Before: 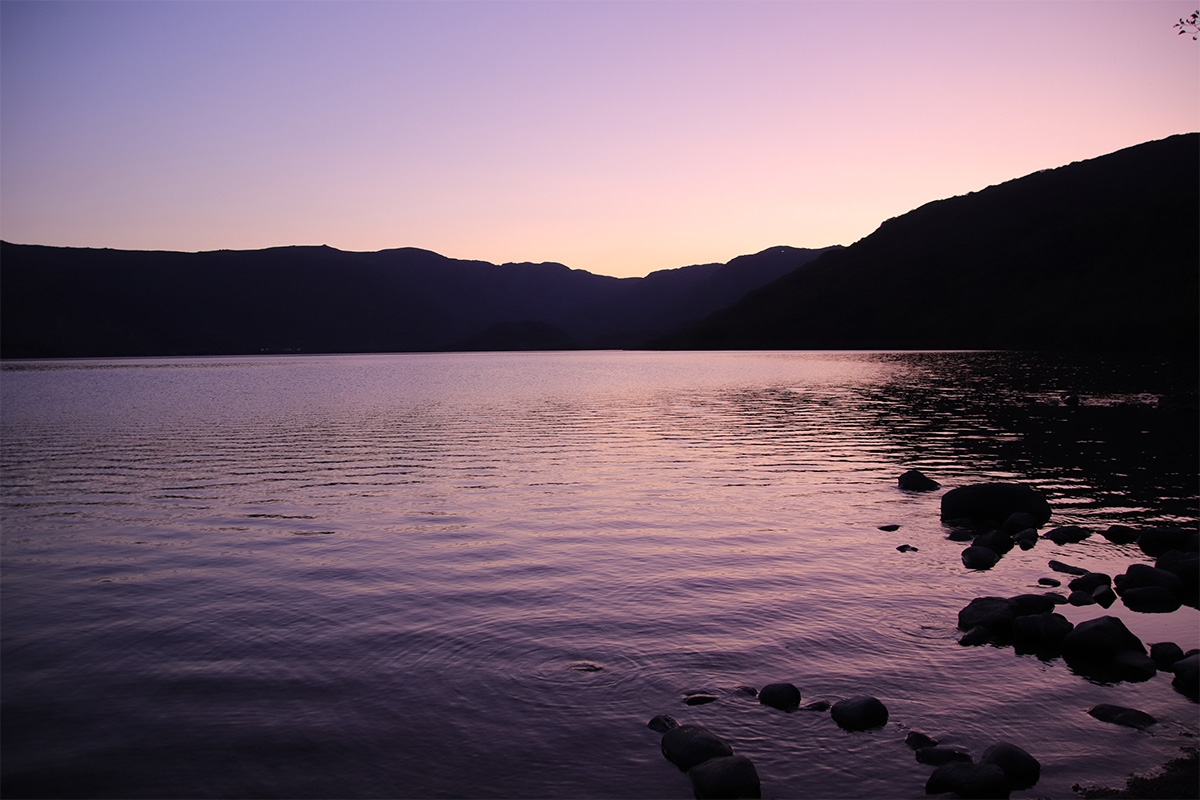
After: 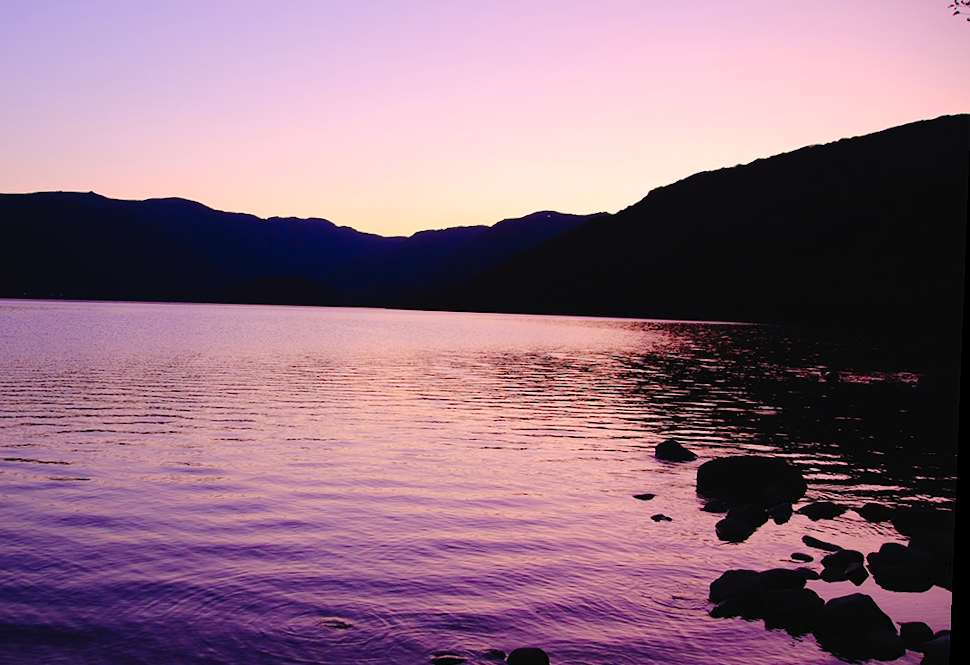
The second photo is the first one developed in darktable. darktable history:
tone curve: curves: ch0 [(0, 0) (0.003, 0.025) (0.011, 0.027) (0.025, 0.032) (0.044, 0.037) (0.069, 0.044) (0.1, 0.054) (0.136, 0.084) (0.177, 0.128) (0.224, 0.196) (0.277, 0.281) (0.335, 0.376) (0.399, 0.461) (0.468, 0.534) (0.543, 0.613) (0.623, 0.692) (0.709, 0.77) (0.801, 0.849) (0.898, 0.934) (1, 1)], preserve colors none
crop and rotate: left 20.74%, top 7.912%, right 0.375%, bottom 13.378%
color balance rgb: perceptual saturation grading › global saturation 20%, perceptual saturation grading › highlights -25%, perceptual saturation grading › shadows 25%, global vibrance 50%
rotate and perspective: rotation 2.27°, automatic cropping off
